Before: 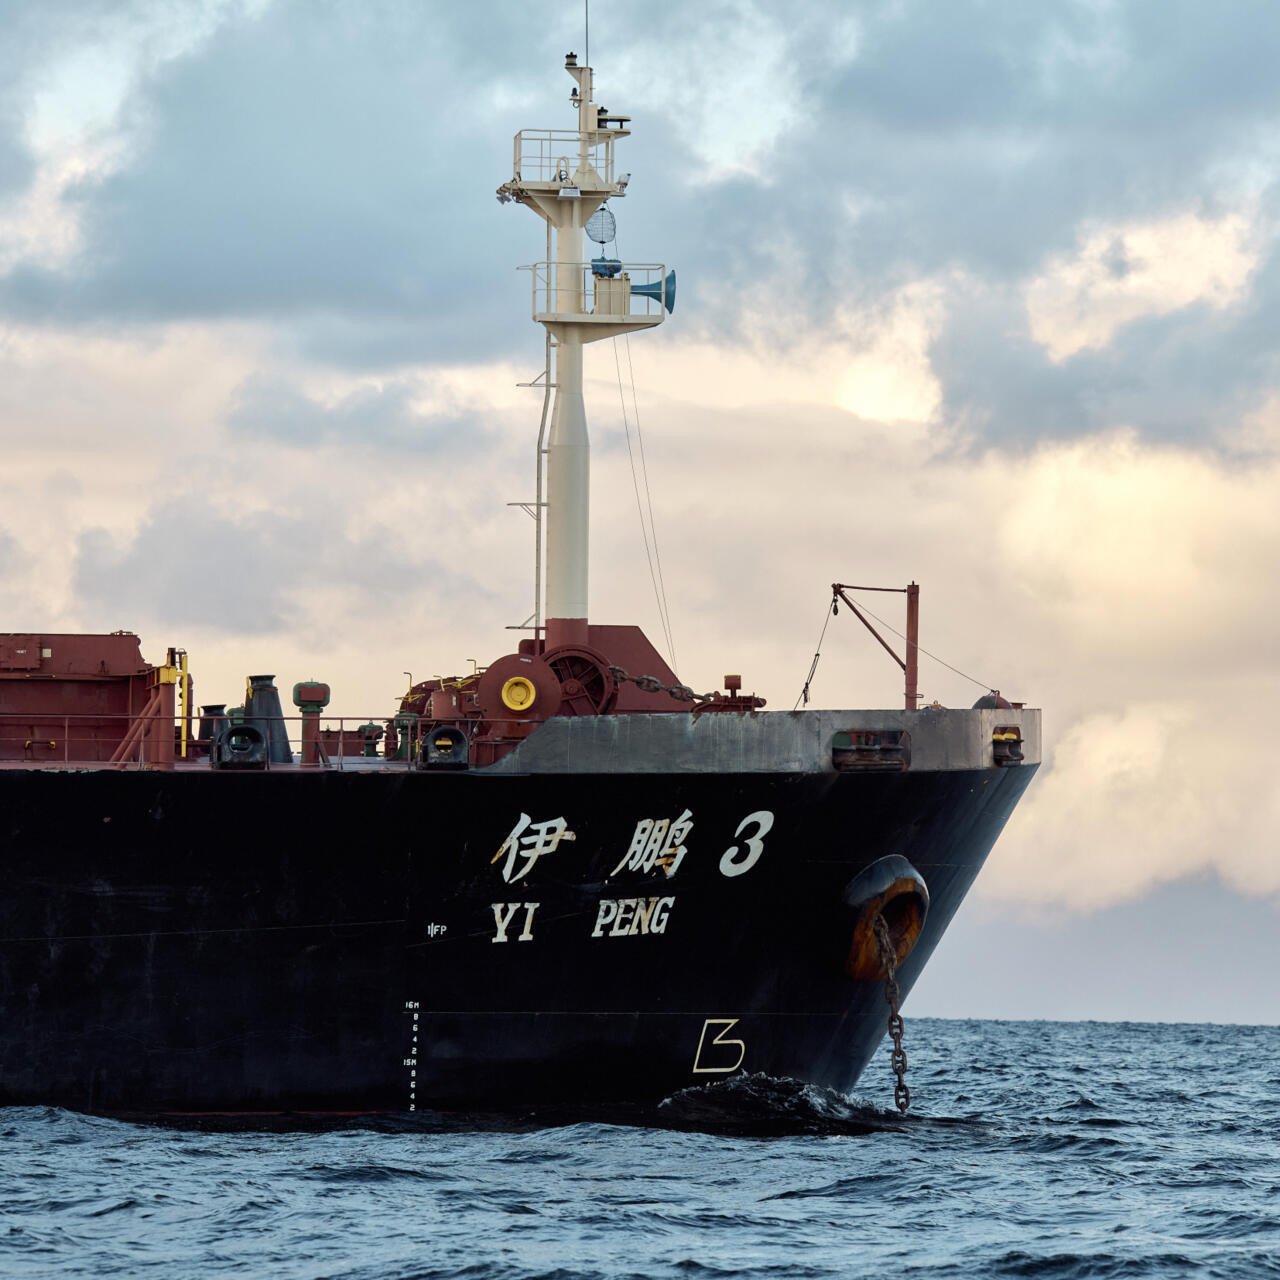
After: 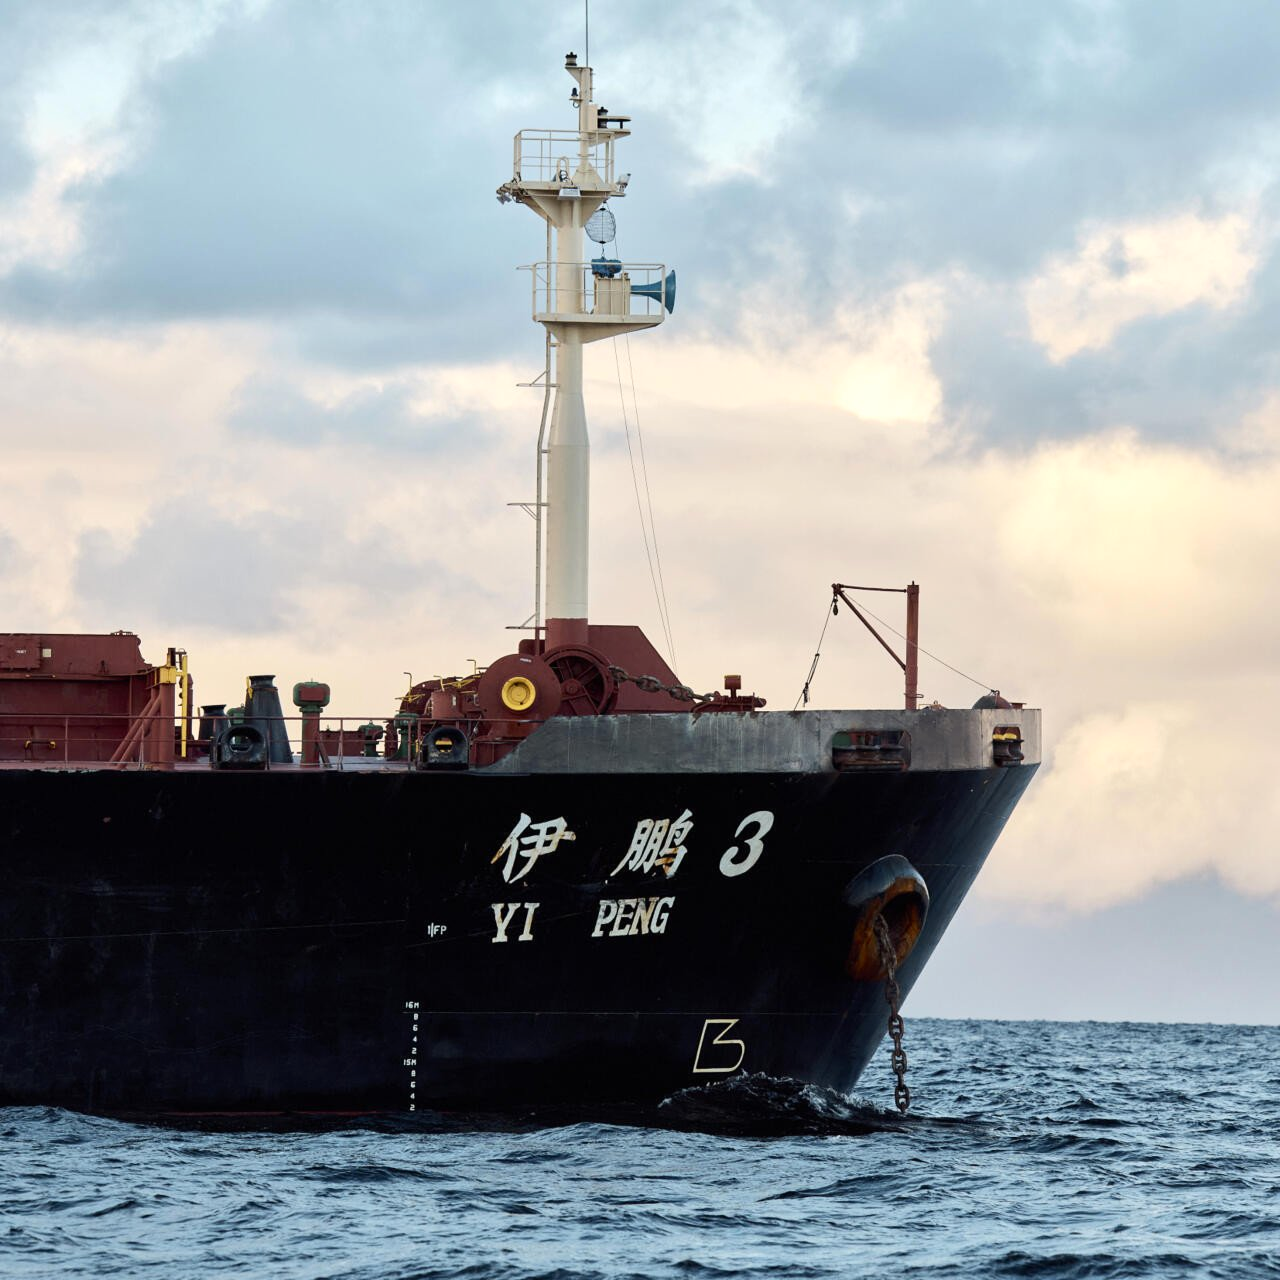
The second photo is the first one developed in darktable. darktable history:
contrast brightness saturation: contrast 0.152, brightness 0.041
